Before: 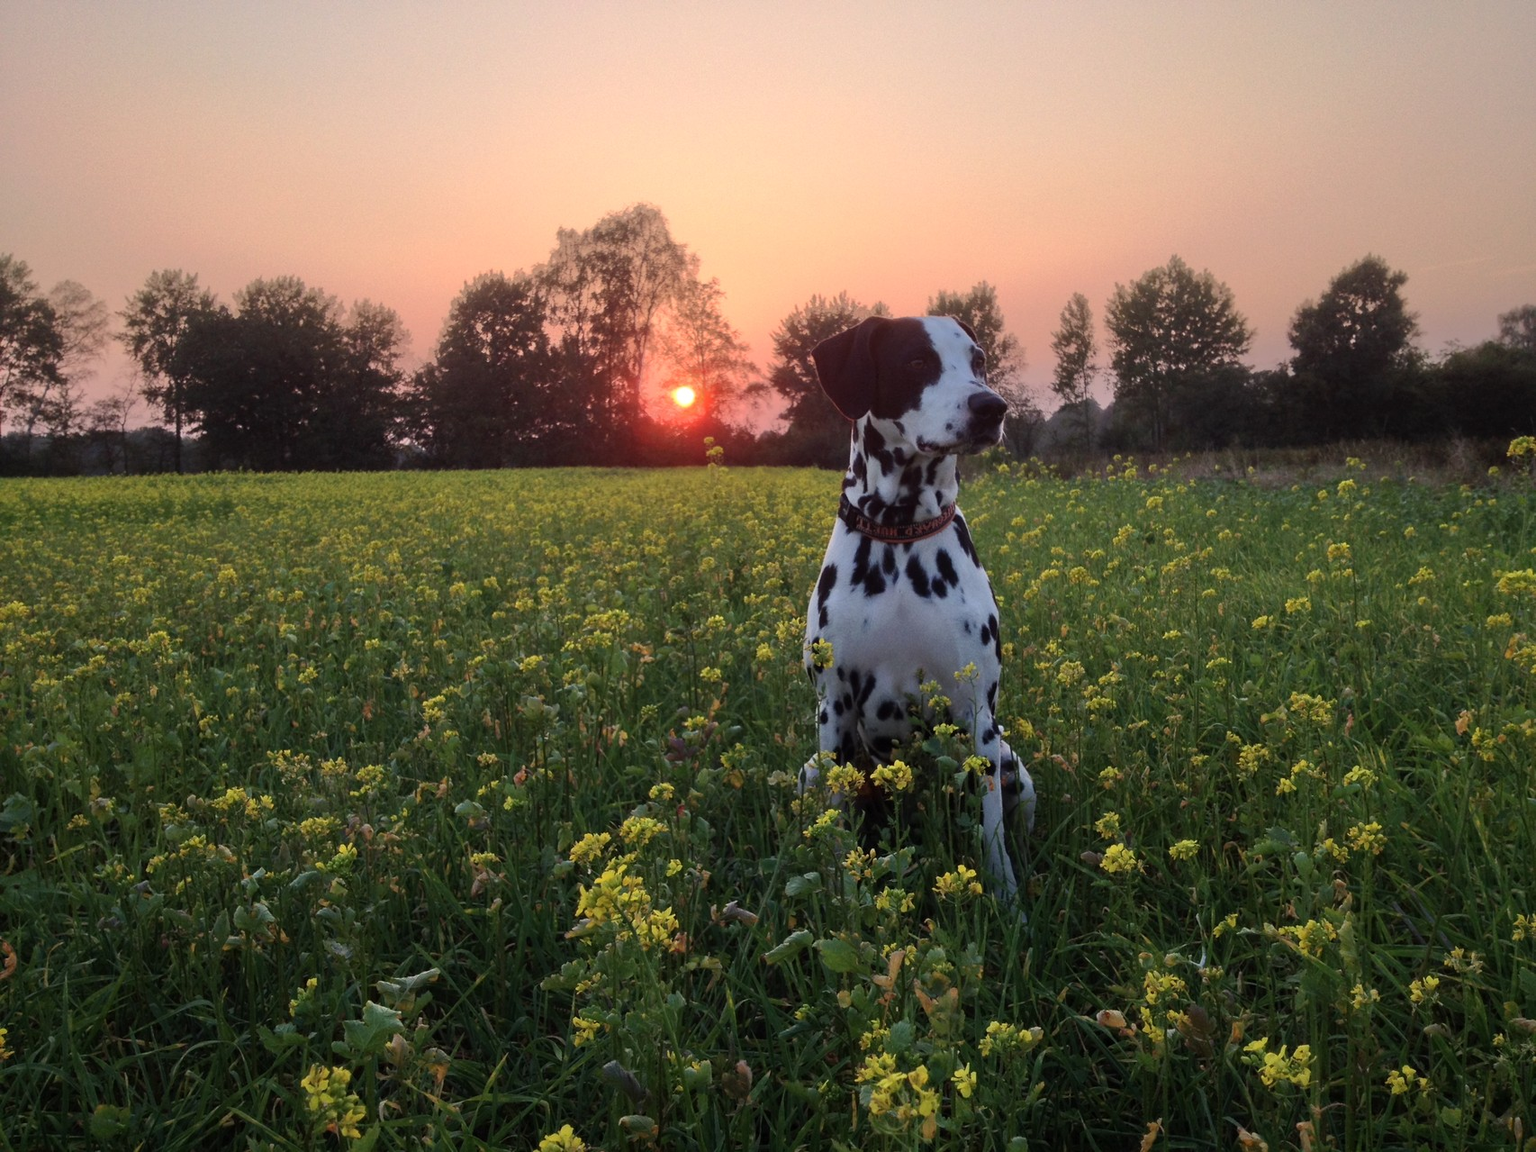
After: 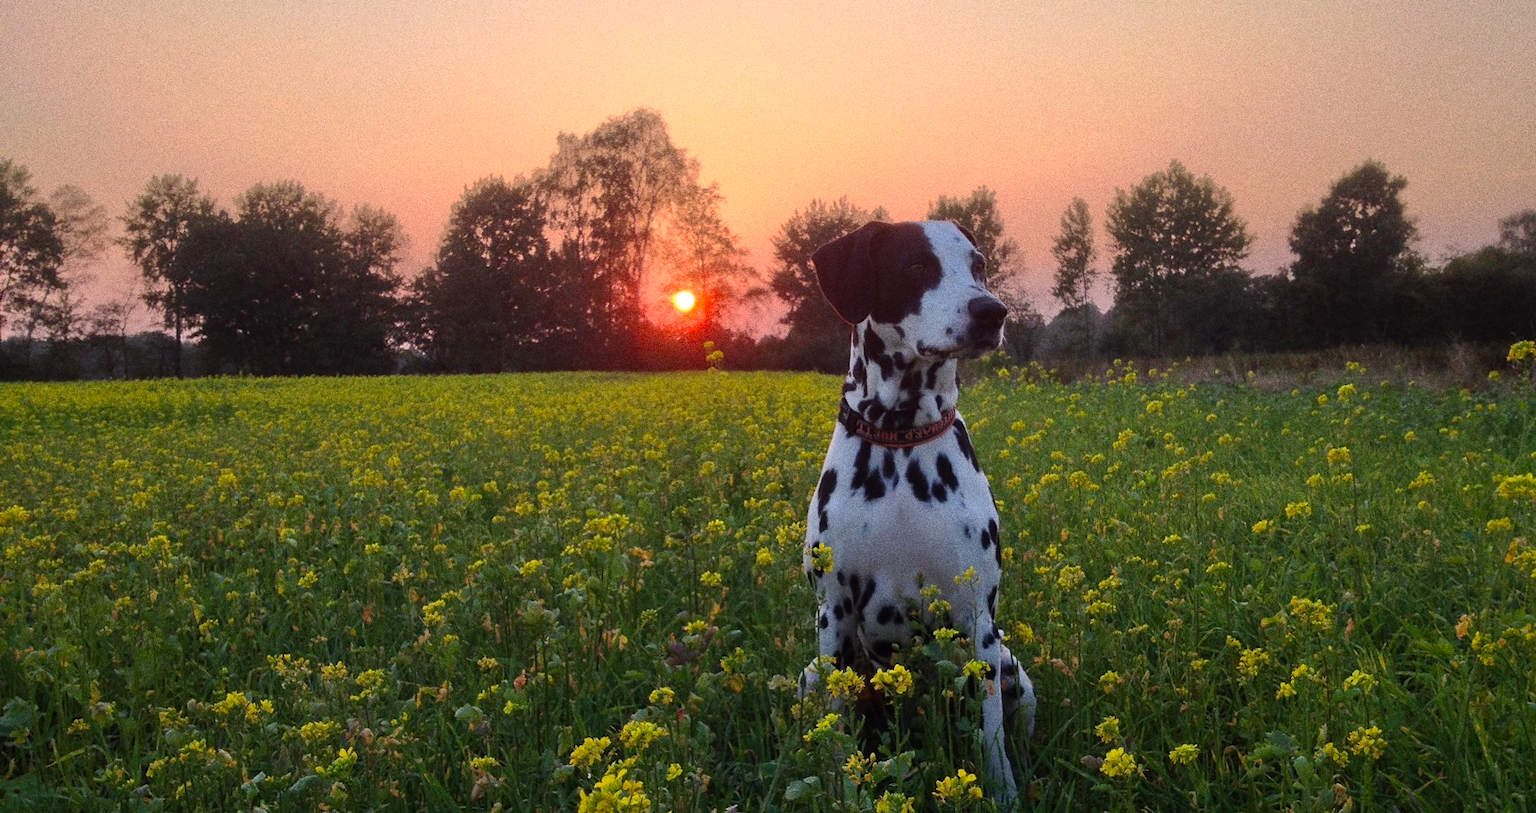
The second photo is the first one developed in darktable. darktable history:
crop and rotate: top 8.293%, bottom 20.996%
color balance: output saturation 120%
grain: coarseness 0.09 ISO, strength 40%
